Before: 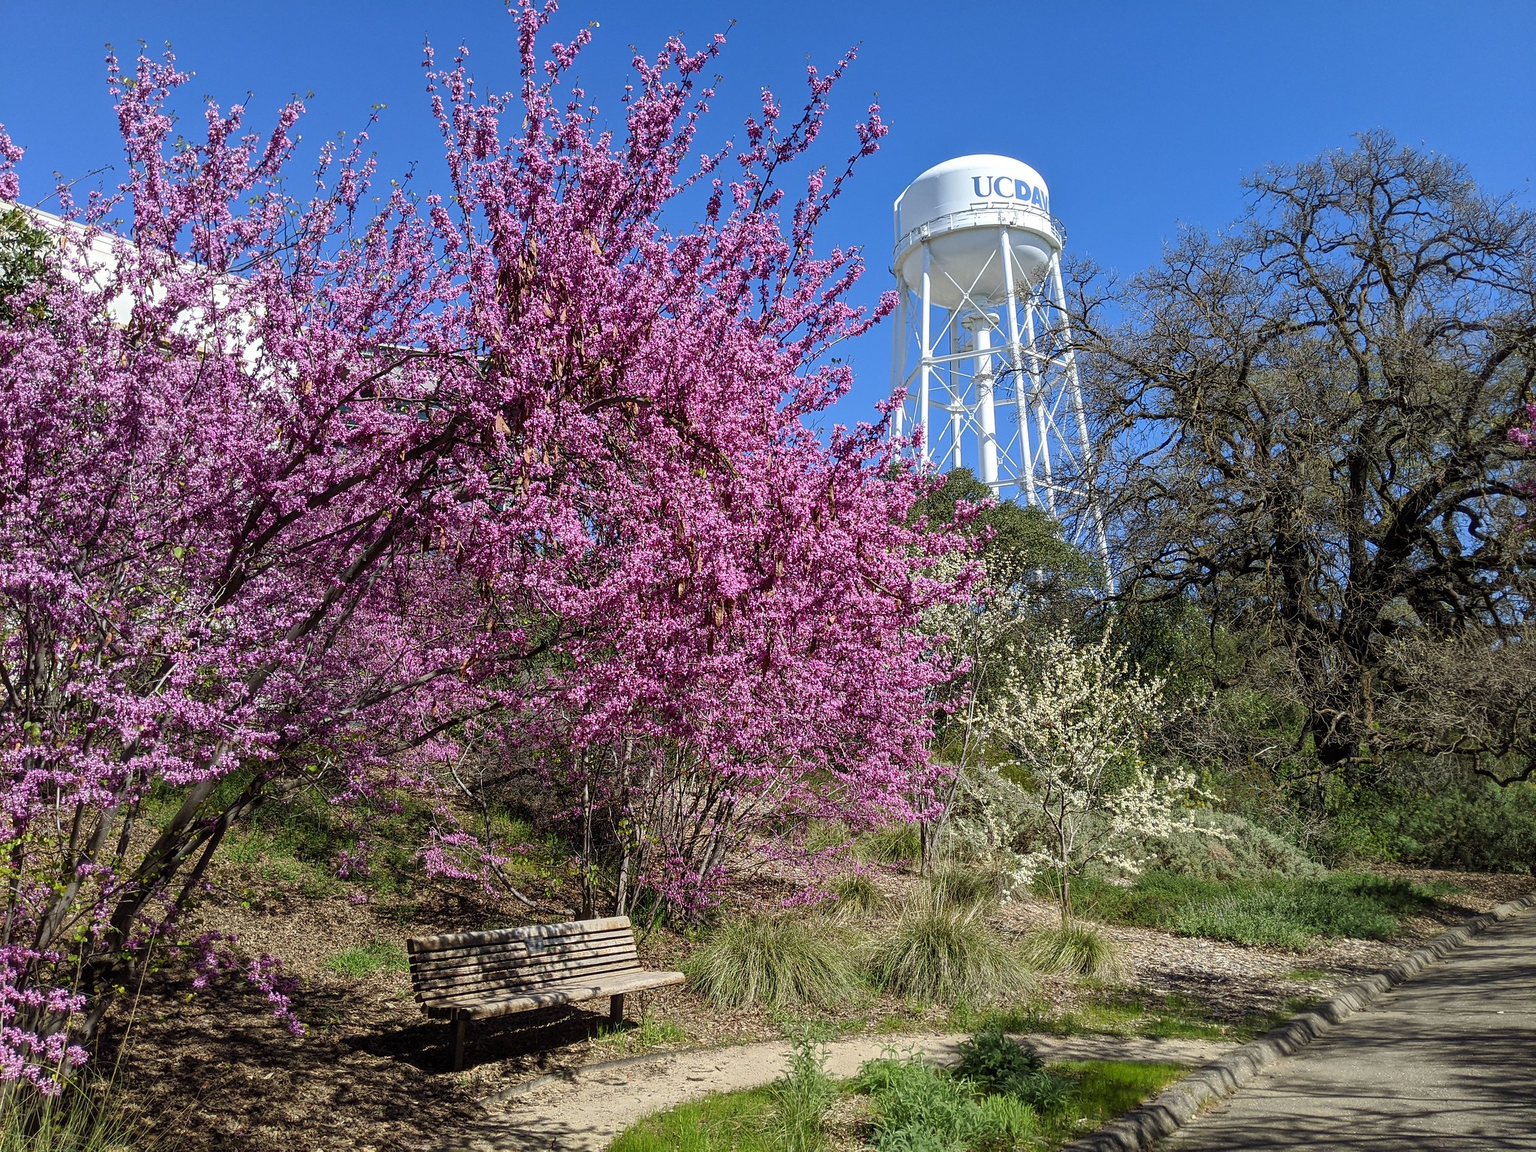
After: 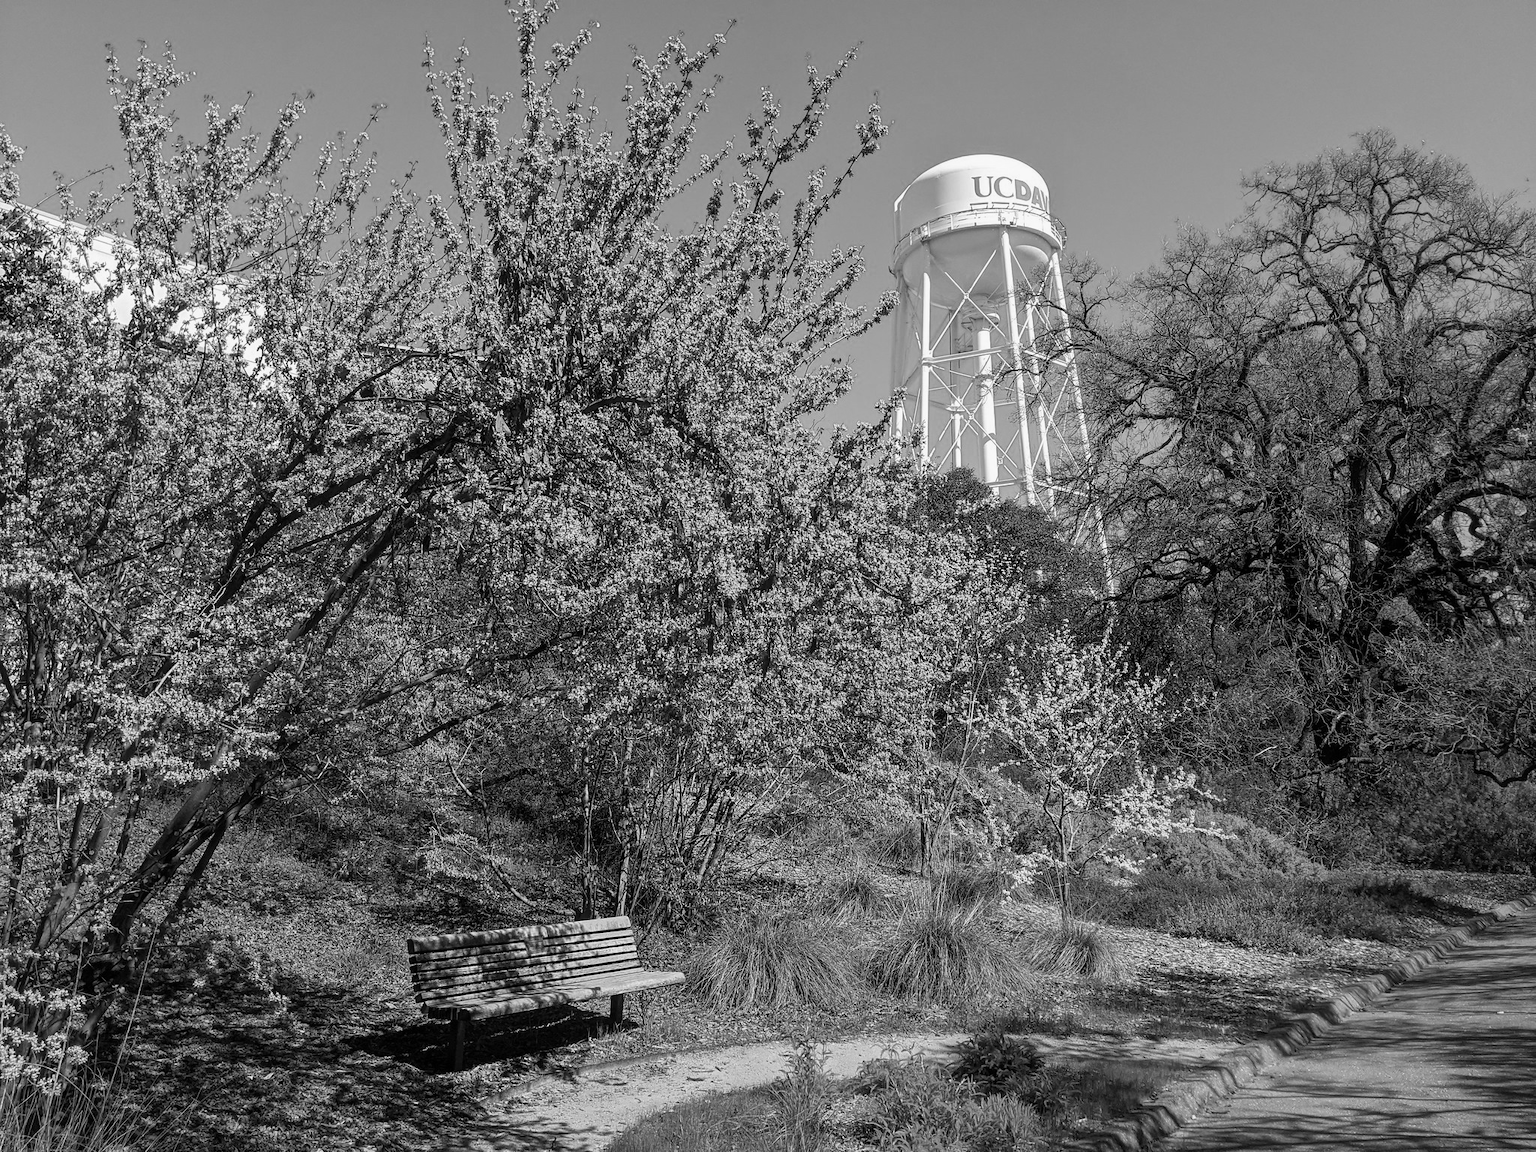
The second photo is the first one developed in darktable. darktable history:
color calibration: output gray [0.28, 0.41, 0.31, 0], gray › normalize channels true, illuminant same as pipeline (D50), adaptation XYZ, x 0.346, y 0.359, gamut compression 0
